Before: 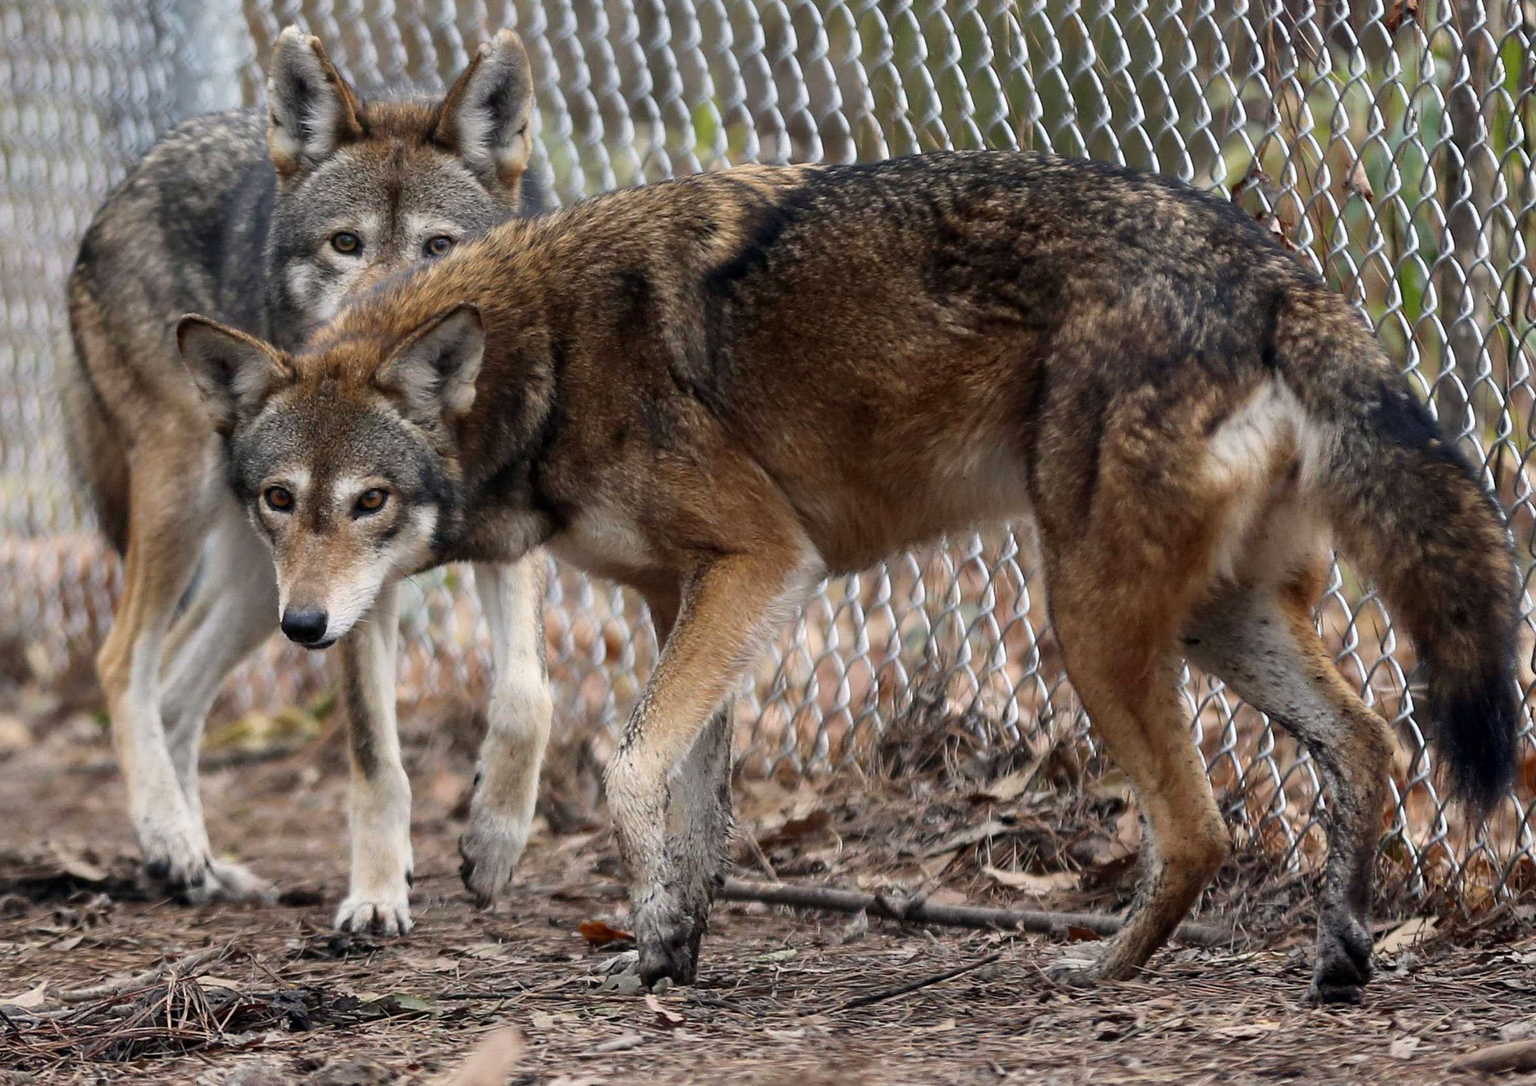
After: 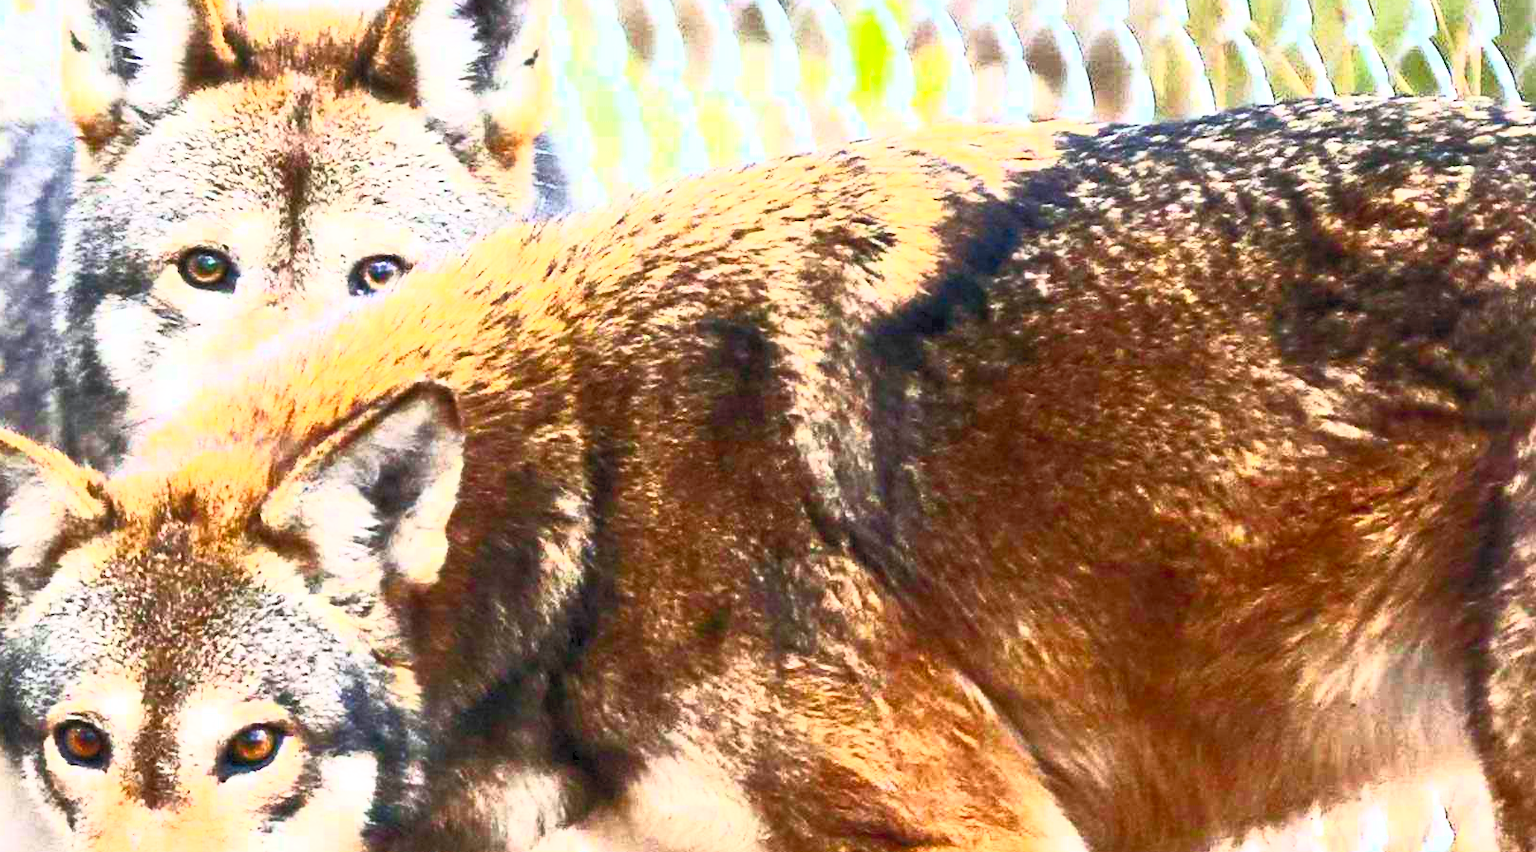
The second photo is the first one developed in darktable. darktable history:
crop: left 15.306%, top 9.065%, right 30.789%, bottom 48.638%
contrast brightness saturation: contrast 1, brightness 1, saturation 1
white balance: red 0.988, blue 1.017
exposure: exposure 1.16 EV, compensate exposure bias true, compensate highlight preservation false
